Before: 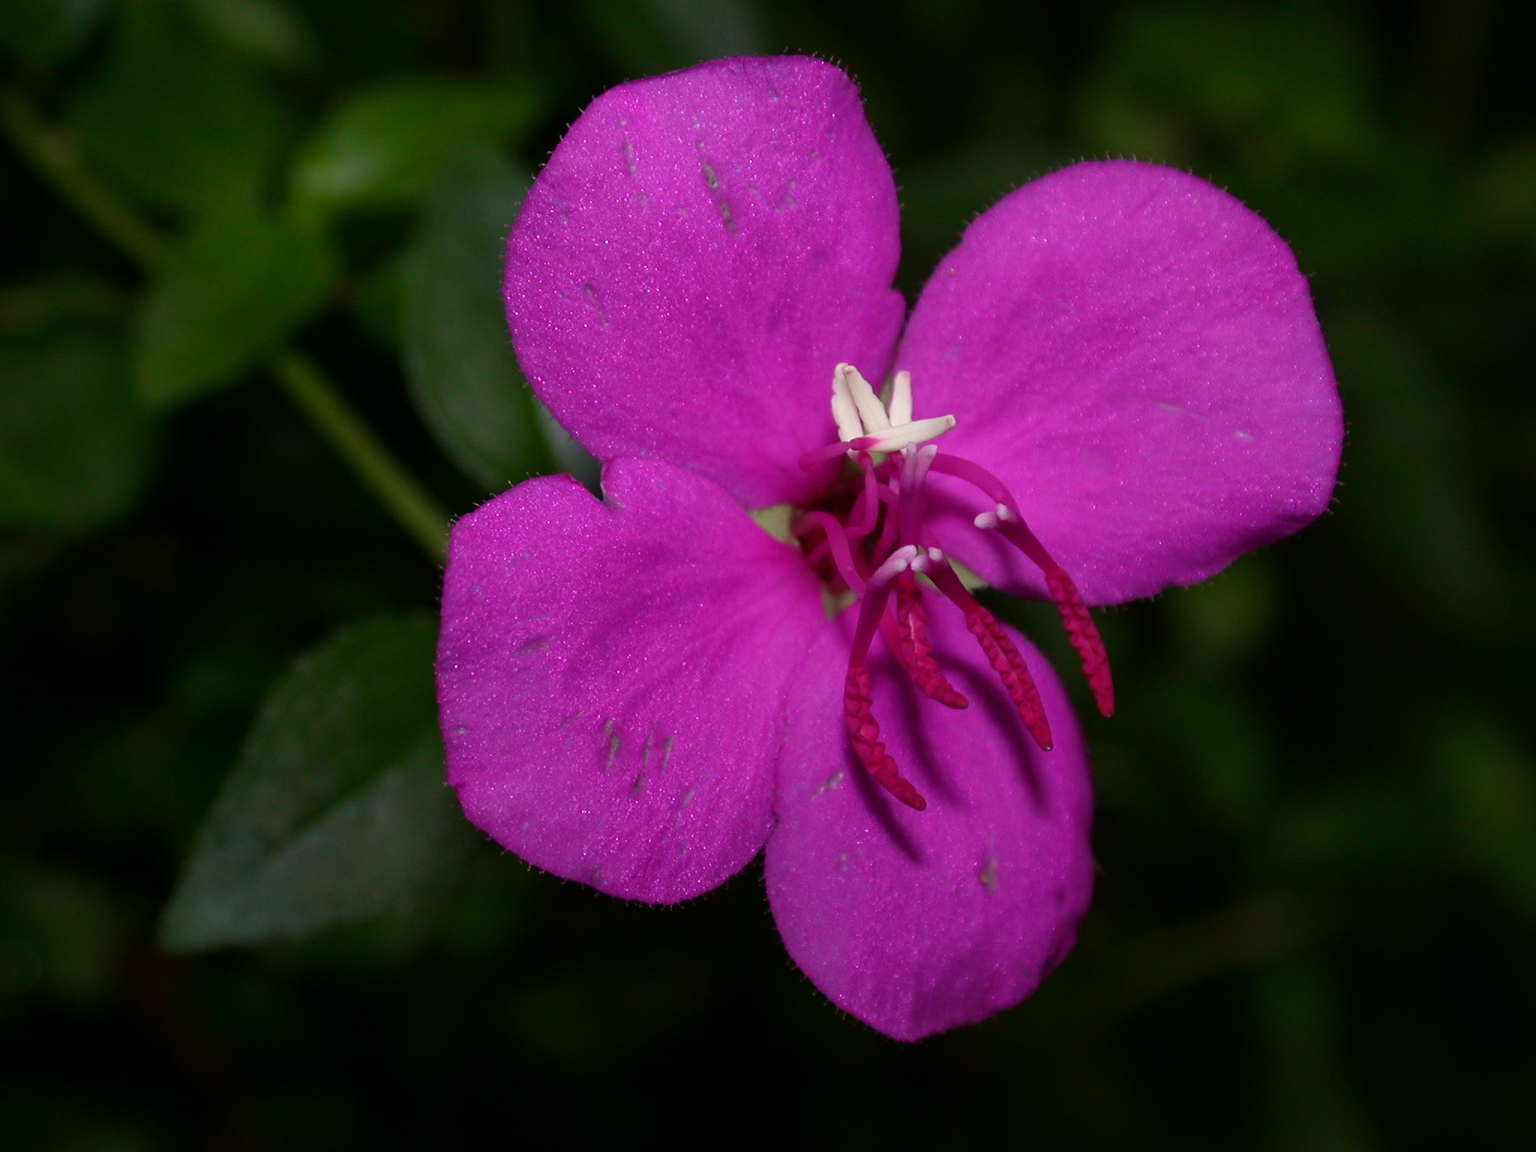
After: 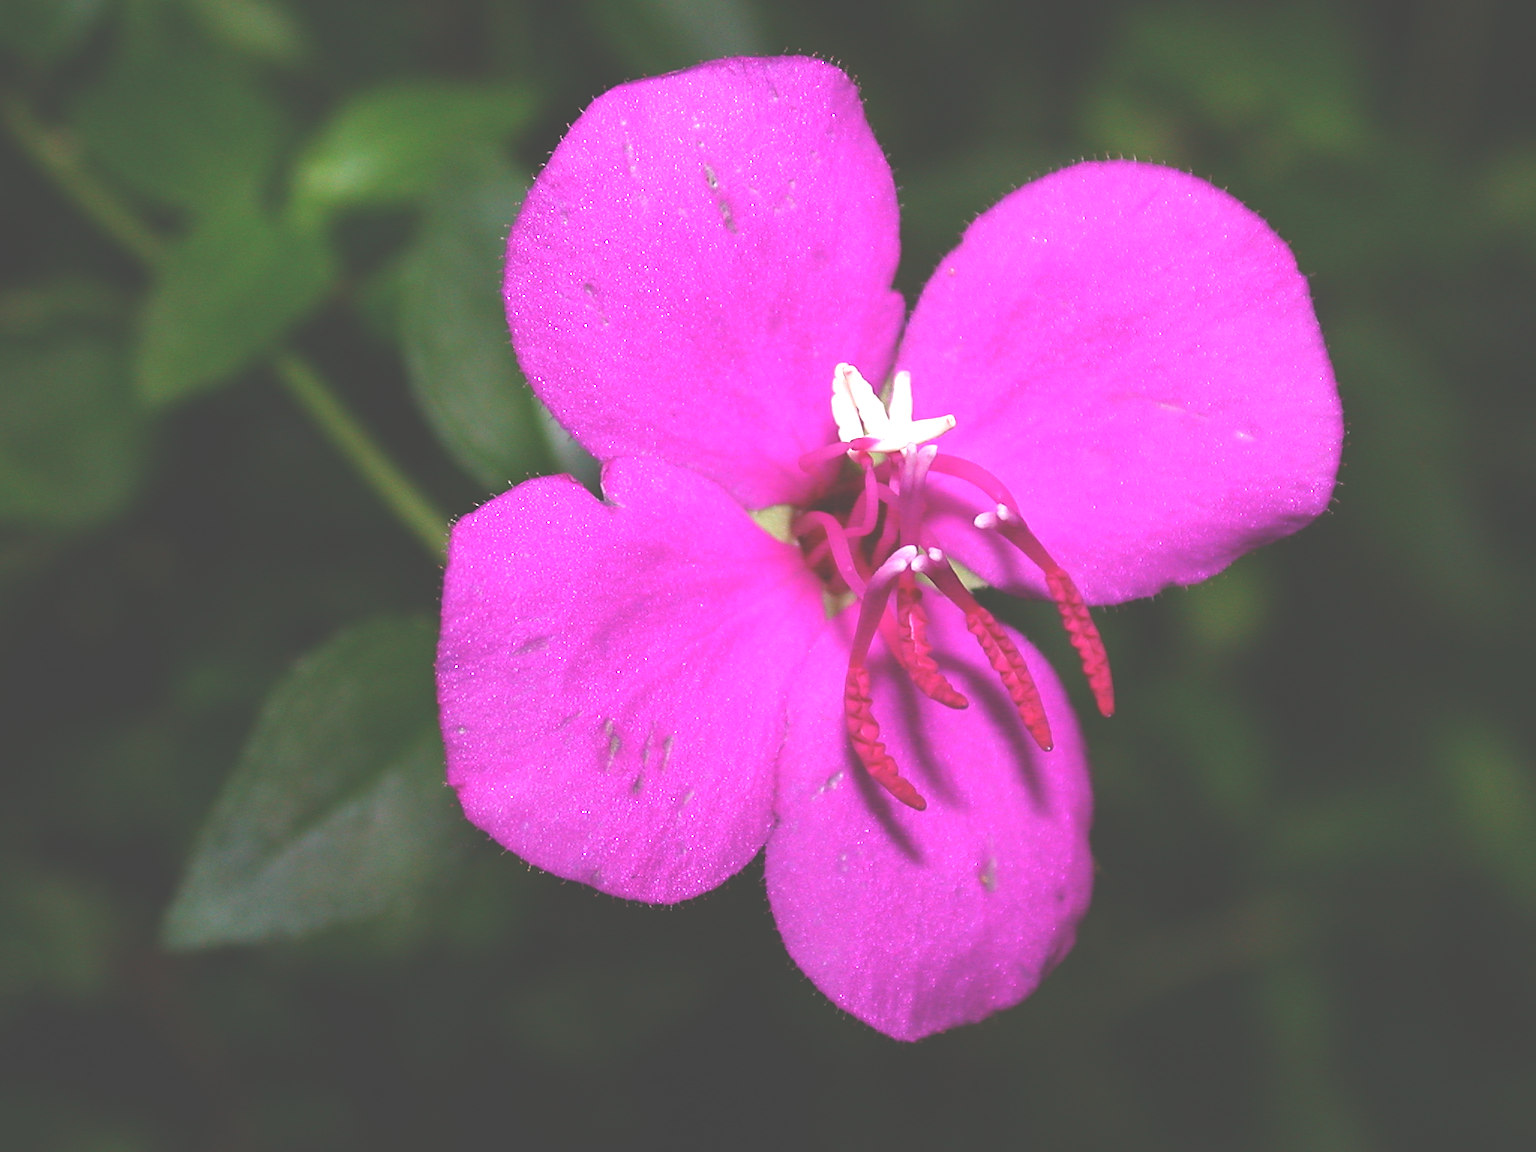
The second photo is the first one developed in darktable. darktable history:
exposure: black level correction -0.023, exposure 1.396 EV, compensate exposure bias true, compensate highlight preservation false
sharpen: amount 0.554
